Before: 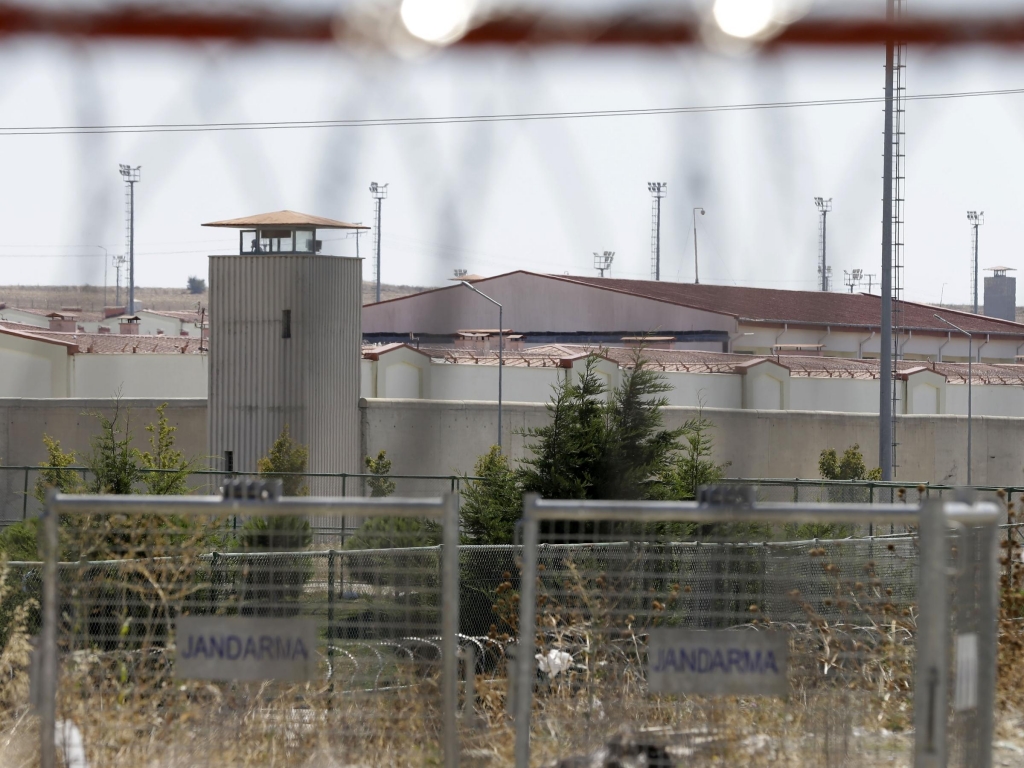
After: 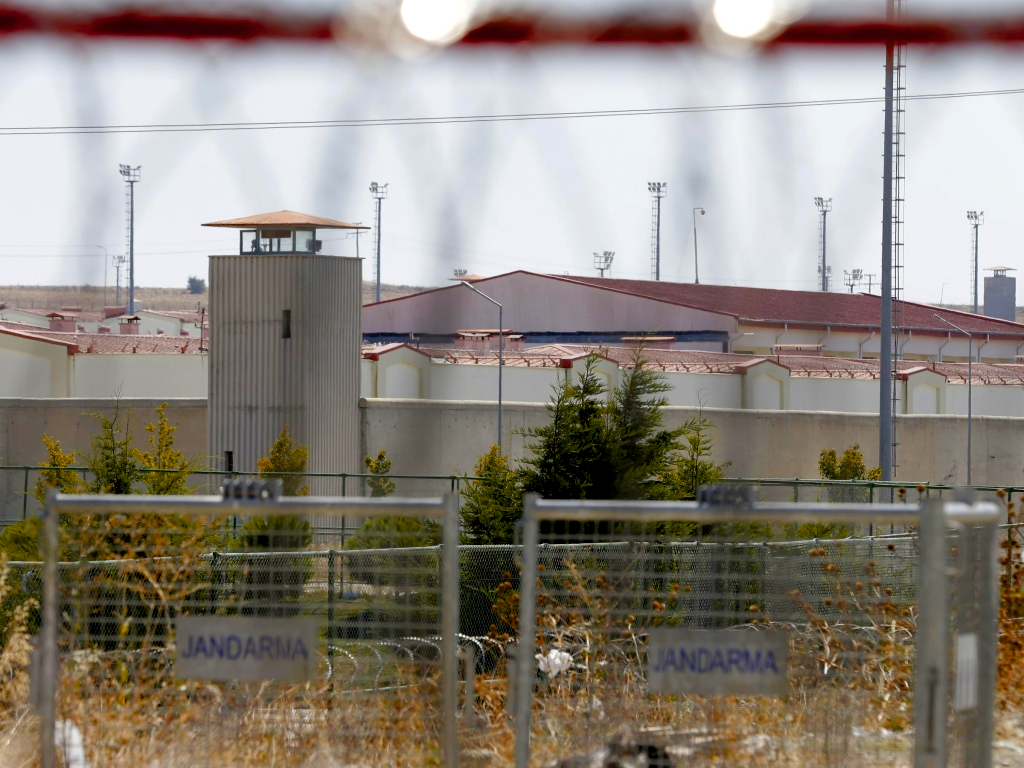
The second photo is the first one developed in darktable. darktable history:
exposure: black level correction 0.007, compensate highlight preservation false
color zones: curves: ch1 [(0.235, 0.558) (0.75, 0.5)]; ch2 [(0.25, 0.462) (0.749, 0.457)], mix 40.67%
color balance rgb: perceptual saturation grading › global saturation 35%, perceptual saturation grading › highlights -25%, perceptual saturation grading › shadows 50%
